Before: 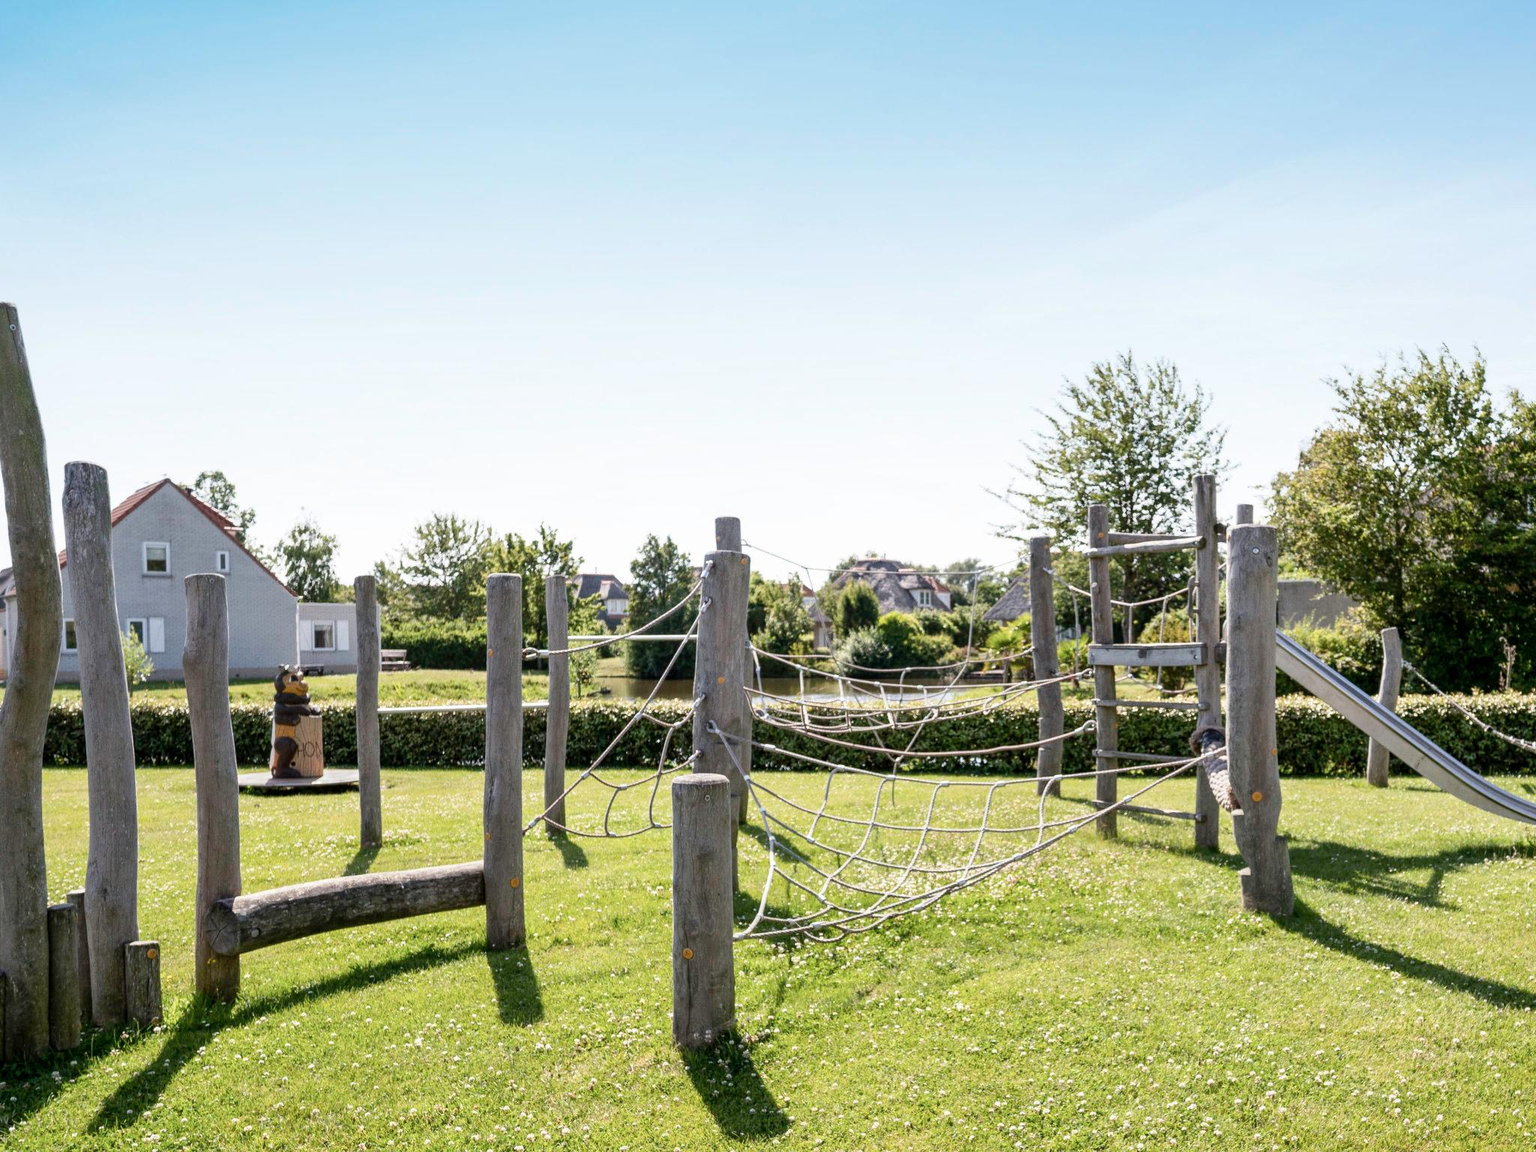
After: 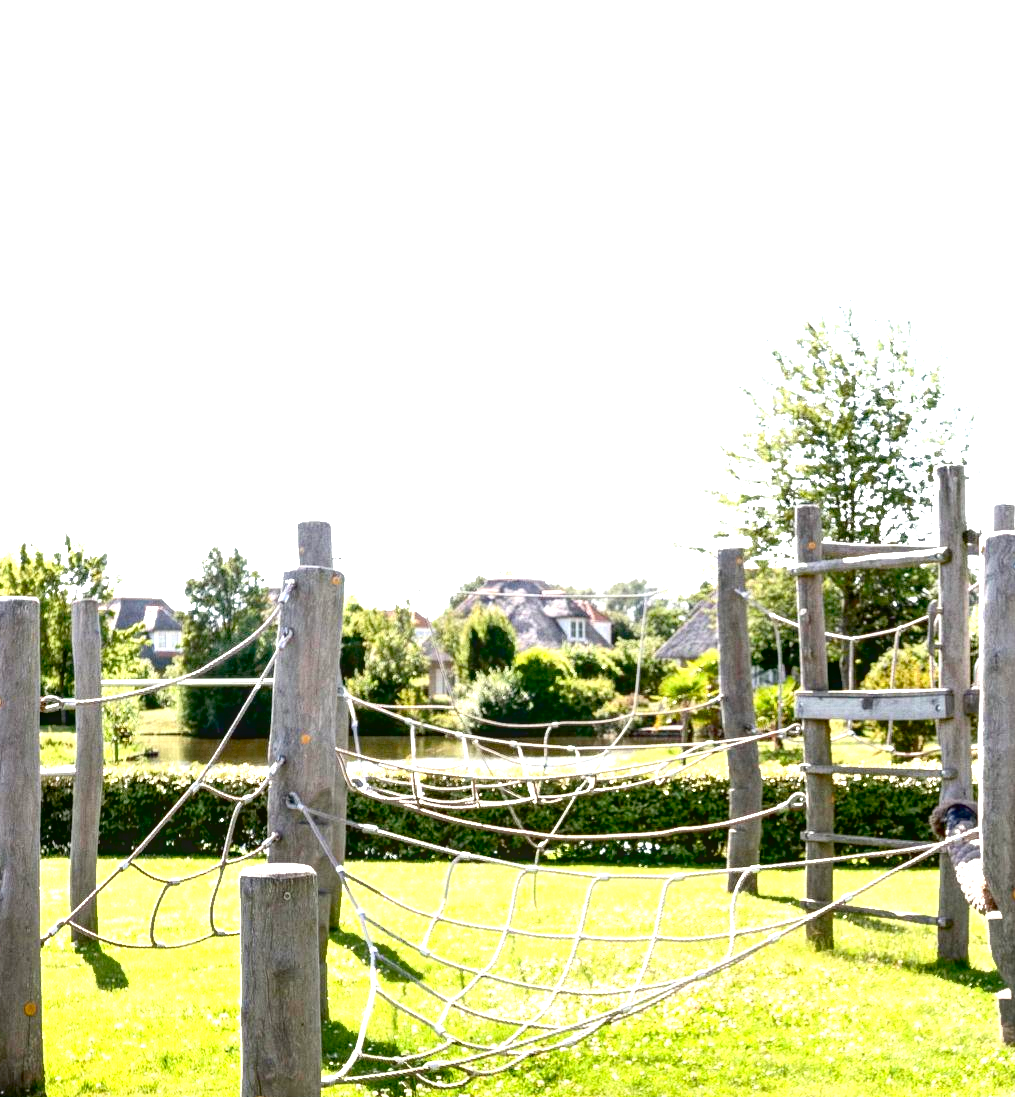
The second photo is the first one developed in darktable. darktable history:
crop: left 32.075%, top 10.976%, right 18.355%, bottom 17.596%
contrast equalizer: octaves 7, y [[0.6 ×6], [0.55 ×6], [0 ×6], [0 ×6], [0 ×6]], mix -1
local contrast: on, module defaults
contrast brightness saturation: contrast 0.12, brightness -0.12, saturation 0.2
exposure: black level correction 0.011, exposure 1.088 EV, compensate exposure bias true, compensate highlight preservation false
